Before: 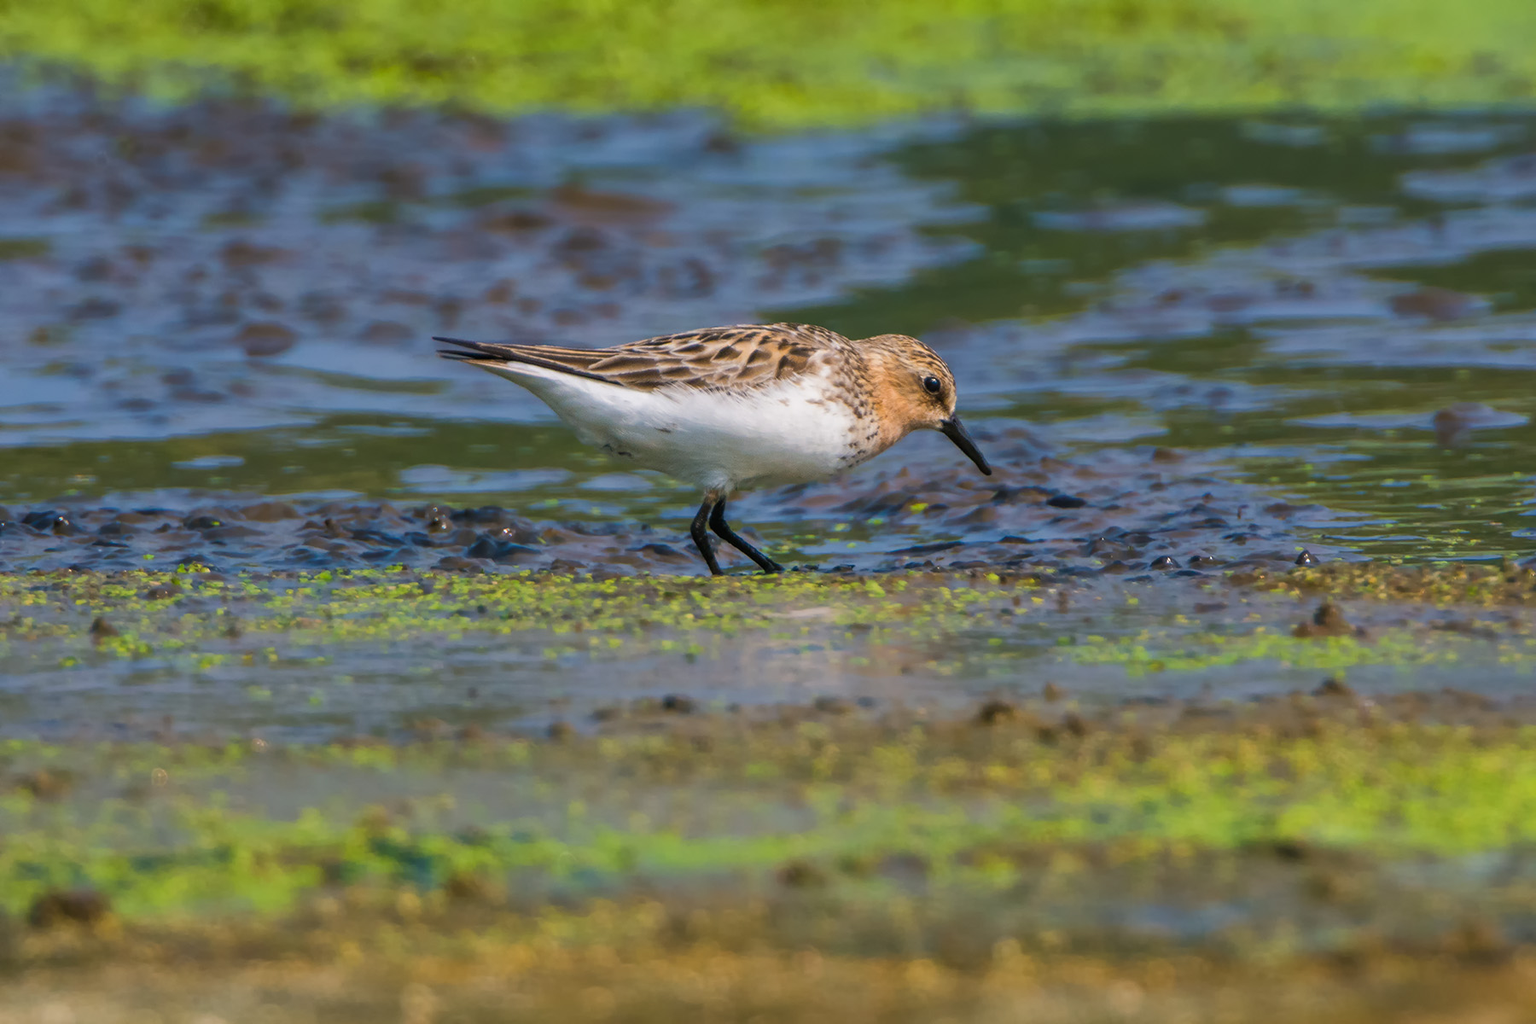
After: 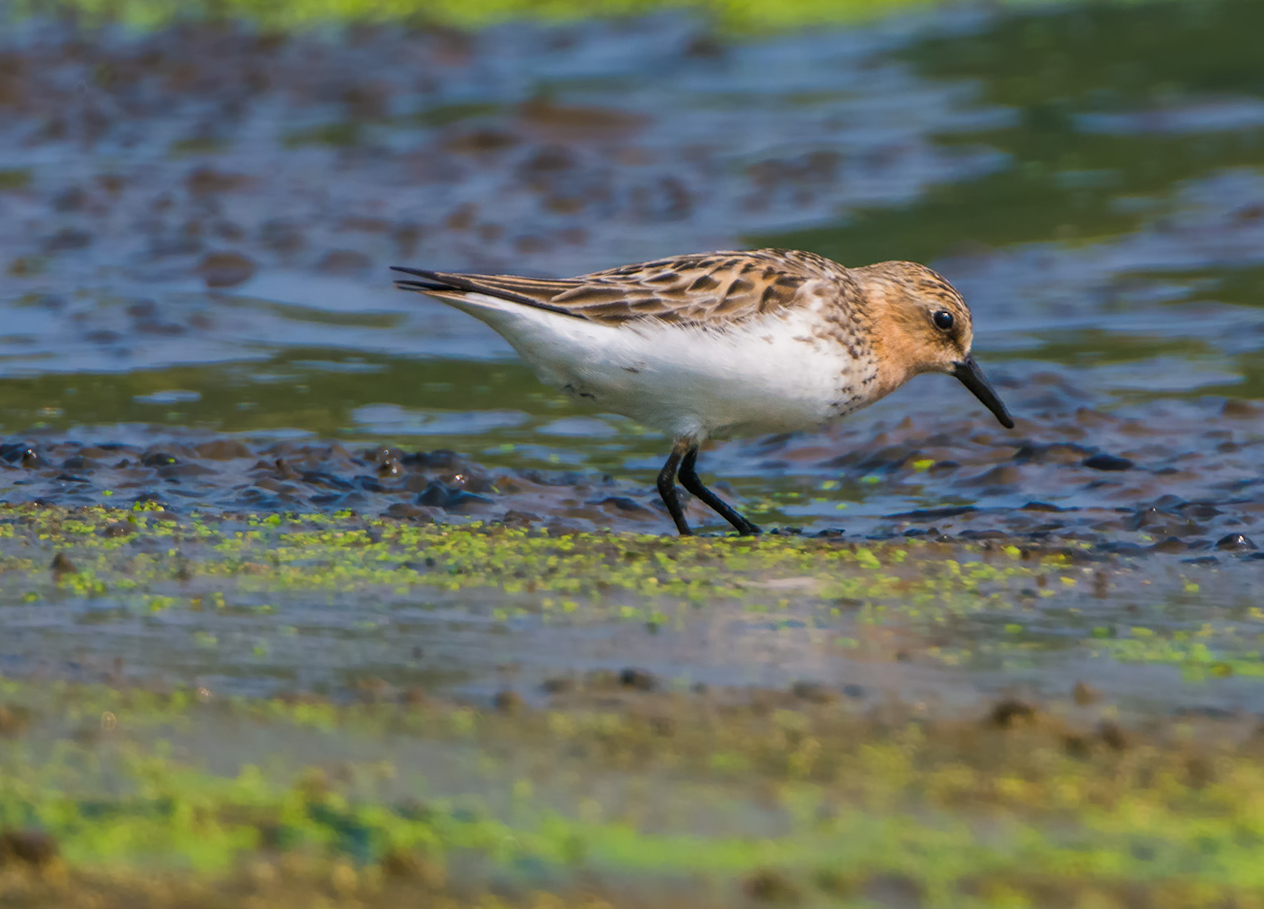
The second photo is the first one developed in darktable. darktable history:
crop: top 5.803%, right 27.864%, bottom 5.804%
rotate and perspective: rotation 1.69°, lens shift (vertical) -0.023, lens shift (horizontal) -0.291, crop left 0.025, crop right 0.988, crop top 0.092, crop bottom 0.842
